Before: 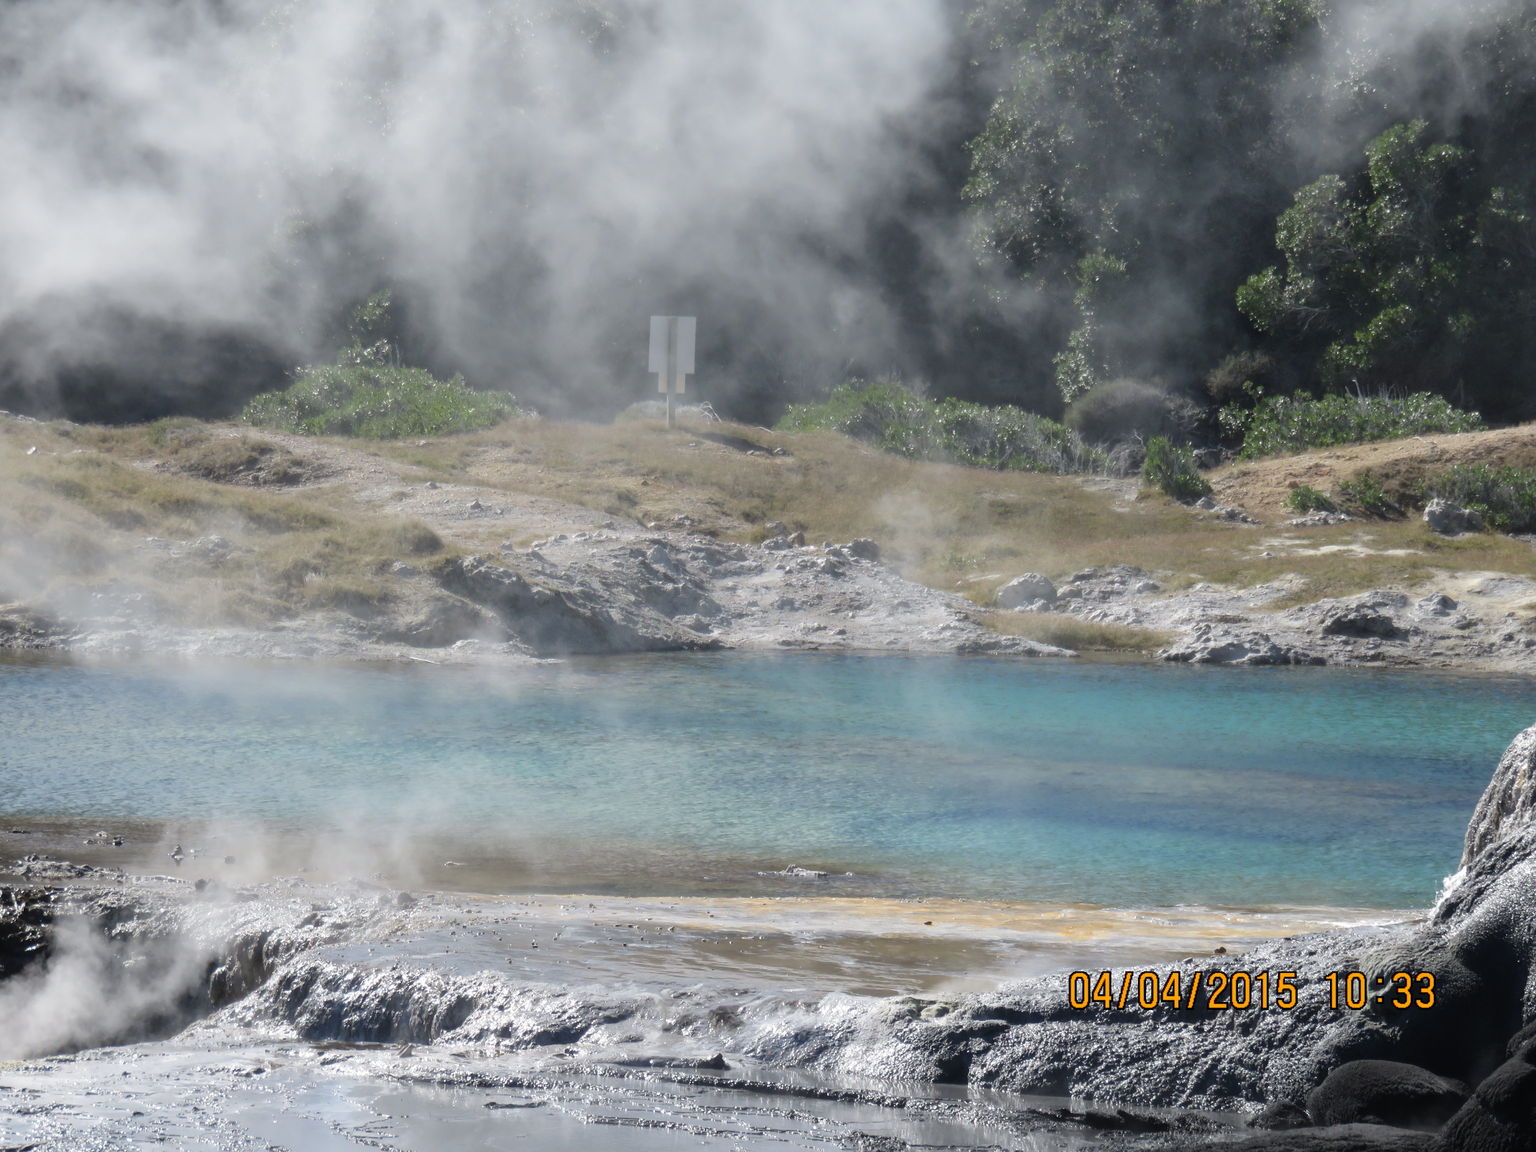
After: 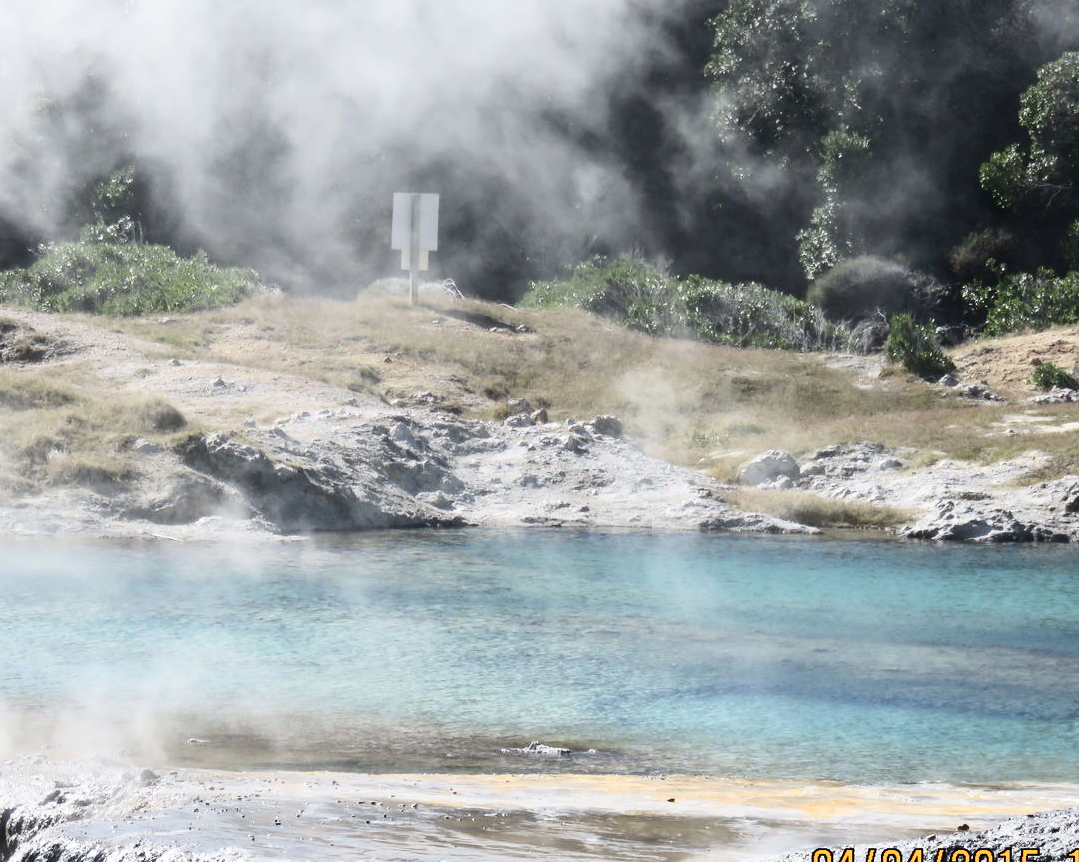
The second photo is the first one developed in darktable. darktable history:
crop and rotate: left 16.756%, top 10.752%, right 12.978%, bottom 14.392%
contrast brightness saturation: contrast 0.387, brightness 0.111
